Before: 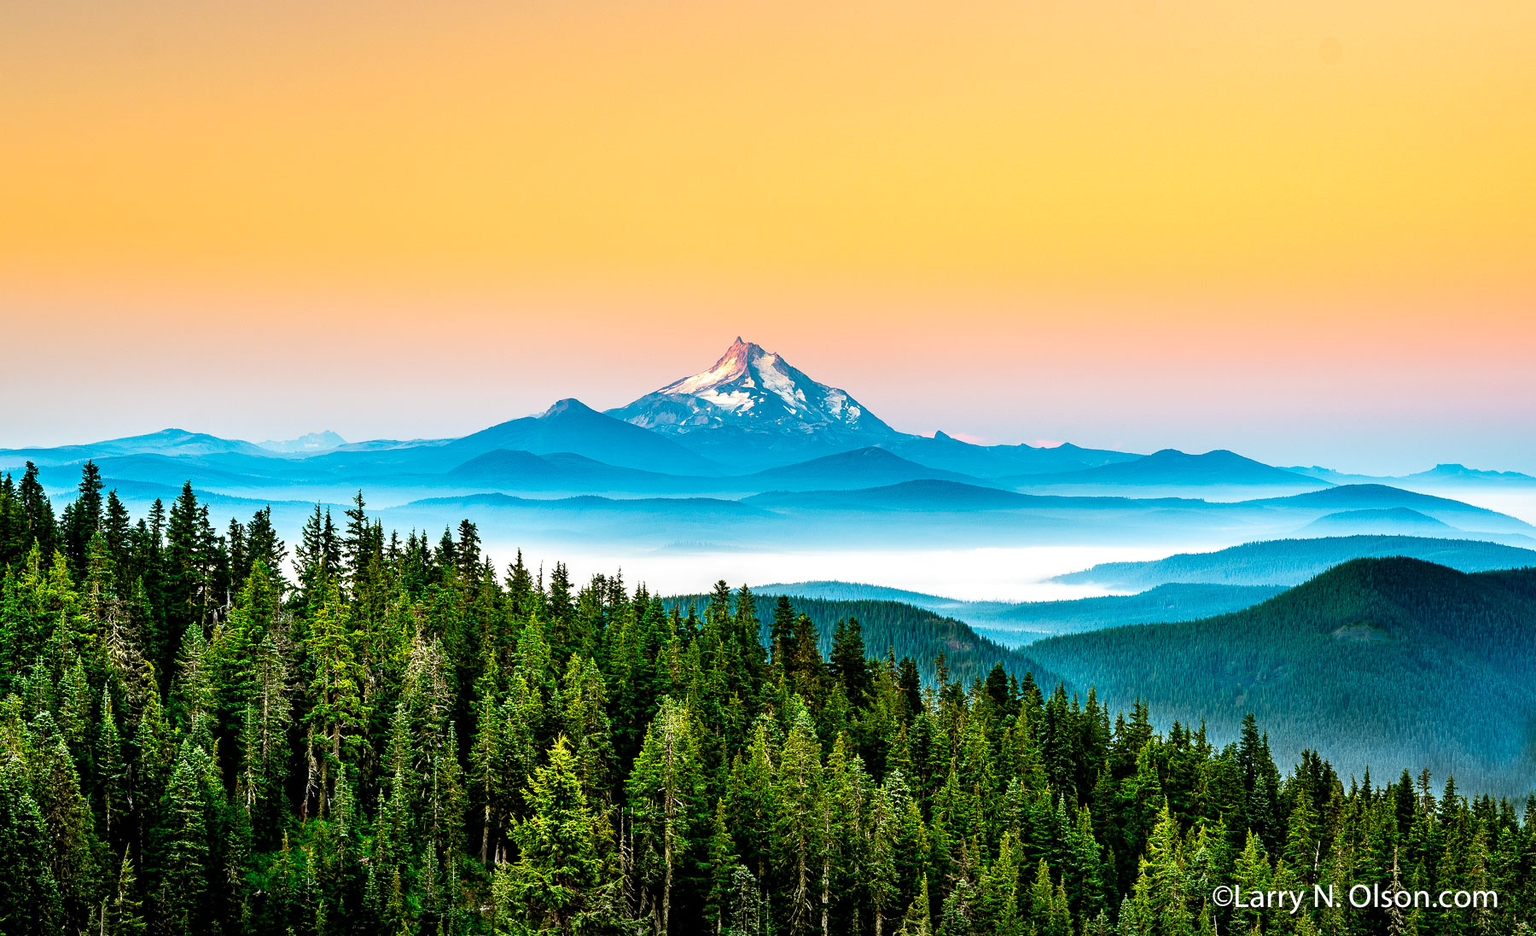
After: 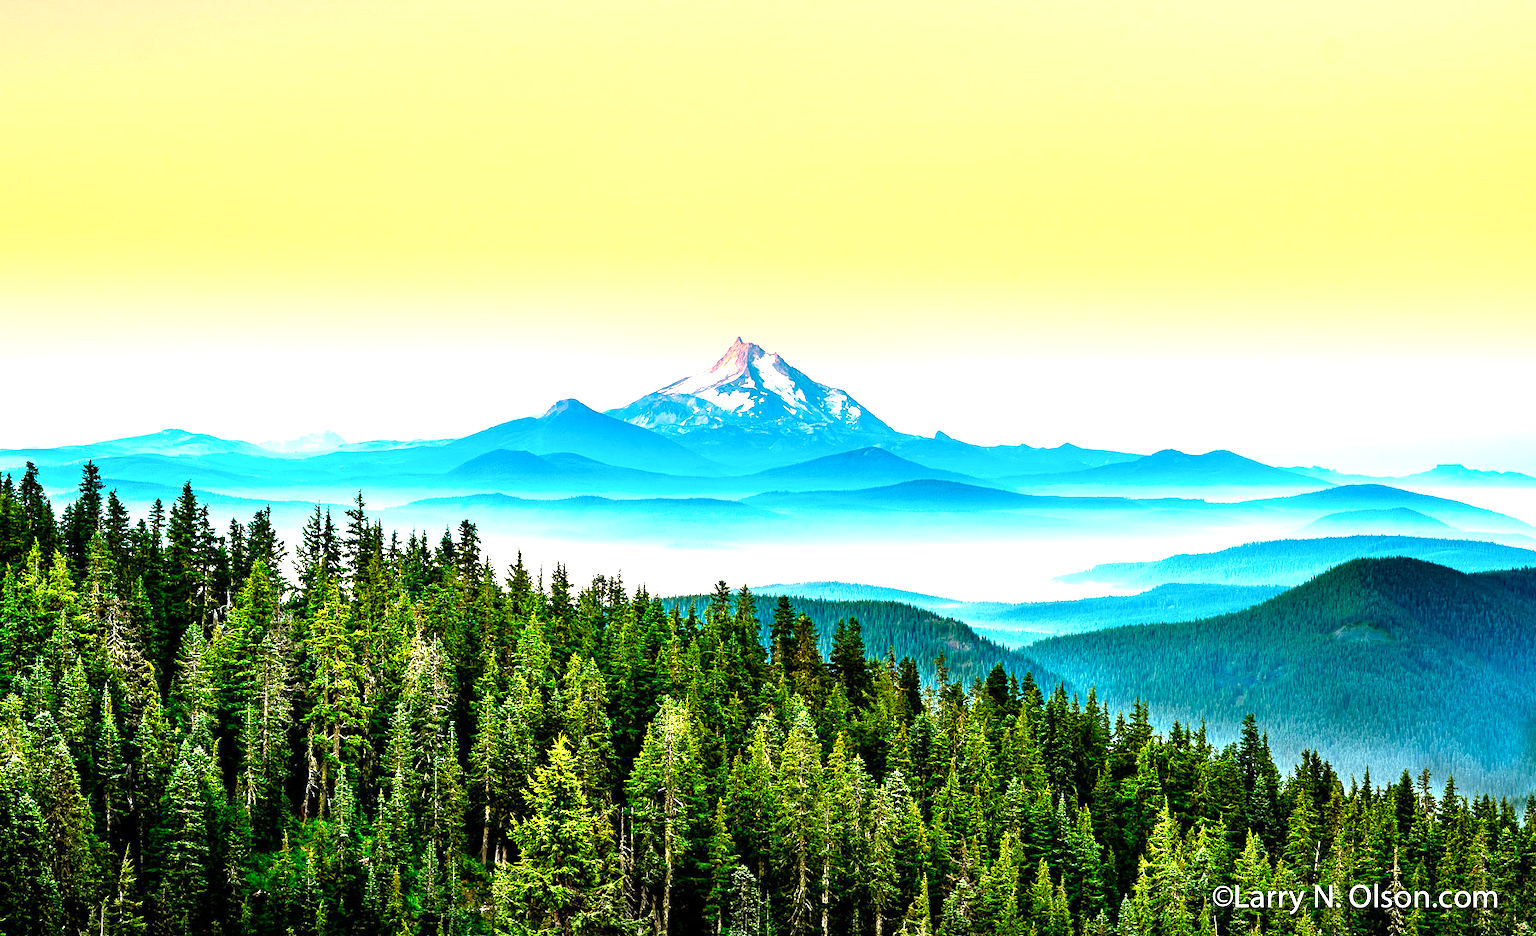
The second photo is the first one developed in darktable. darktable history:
exposure: exposure 1 EV, compensate highlight preservation false
color balance rgb: perceptual saturation grading › global saturation 20%, perceptual saturation grading › highlights -25%, perceptual saturation grading › shadows 25%
